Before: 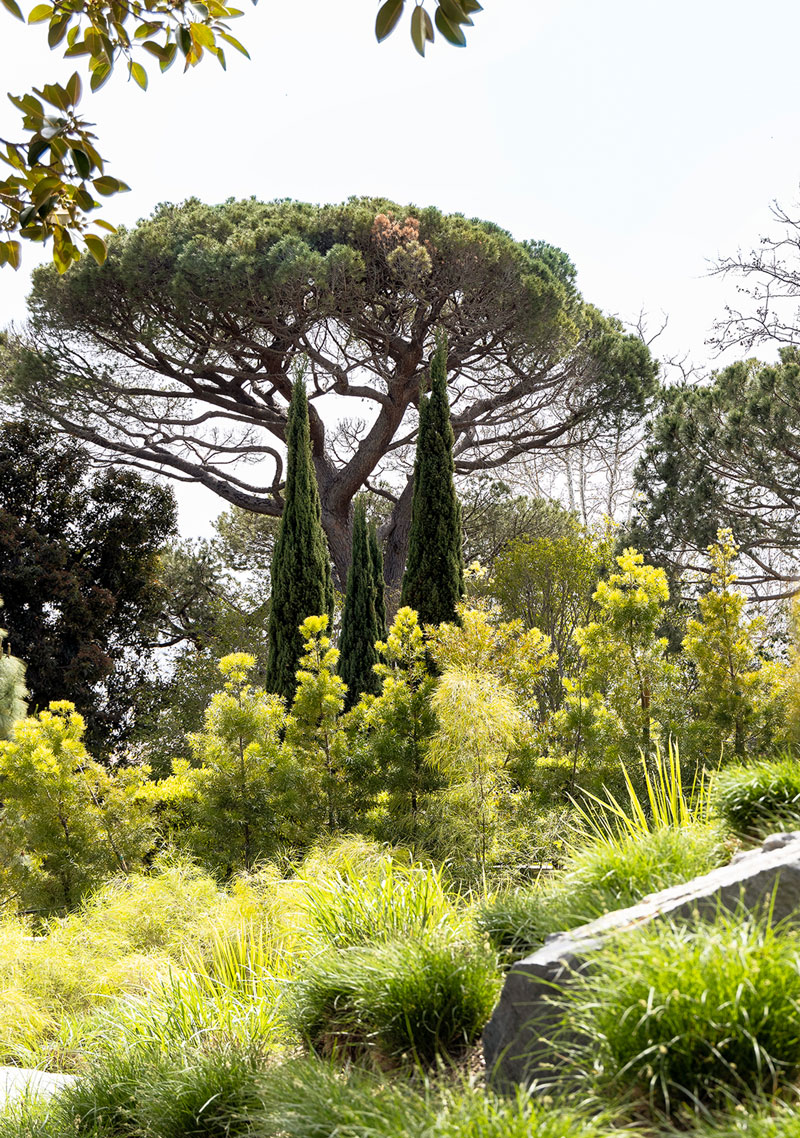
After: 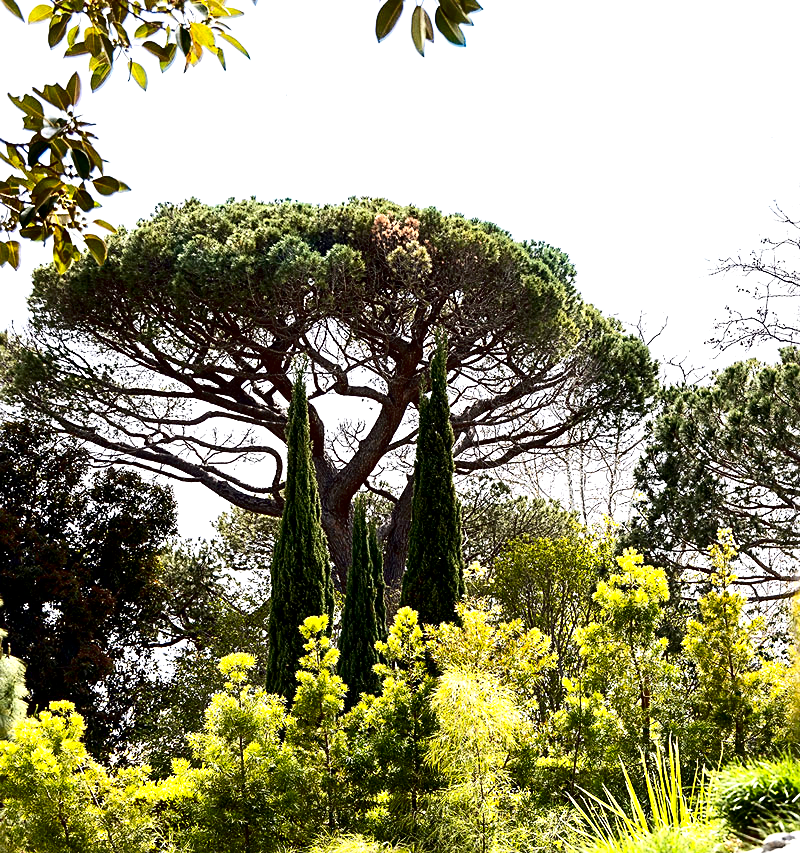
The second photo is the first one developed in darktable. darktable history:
crop: bottom 24.988%
contrast brightness saturation: contrast 0.24, brightness -0.24, saturation 0.14
local contrast: mode bilateral grid, contrast 20, coarseness 50, detail 120%, midtone range 0.2
shadows and highlights: shadows -70, highlights 35, soften with gaussian
exposure: black level correction 0.001, exposure 0.5 EV, compensate exposure bias true, compensate highlight preservation false
sharpen: on, module defaults
